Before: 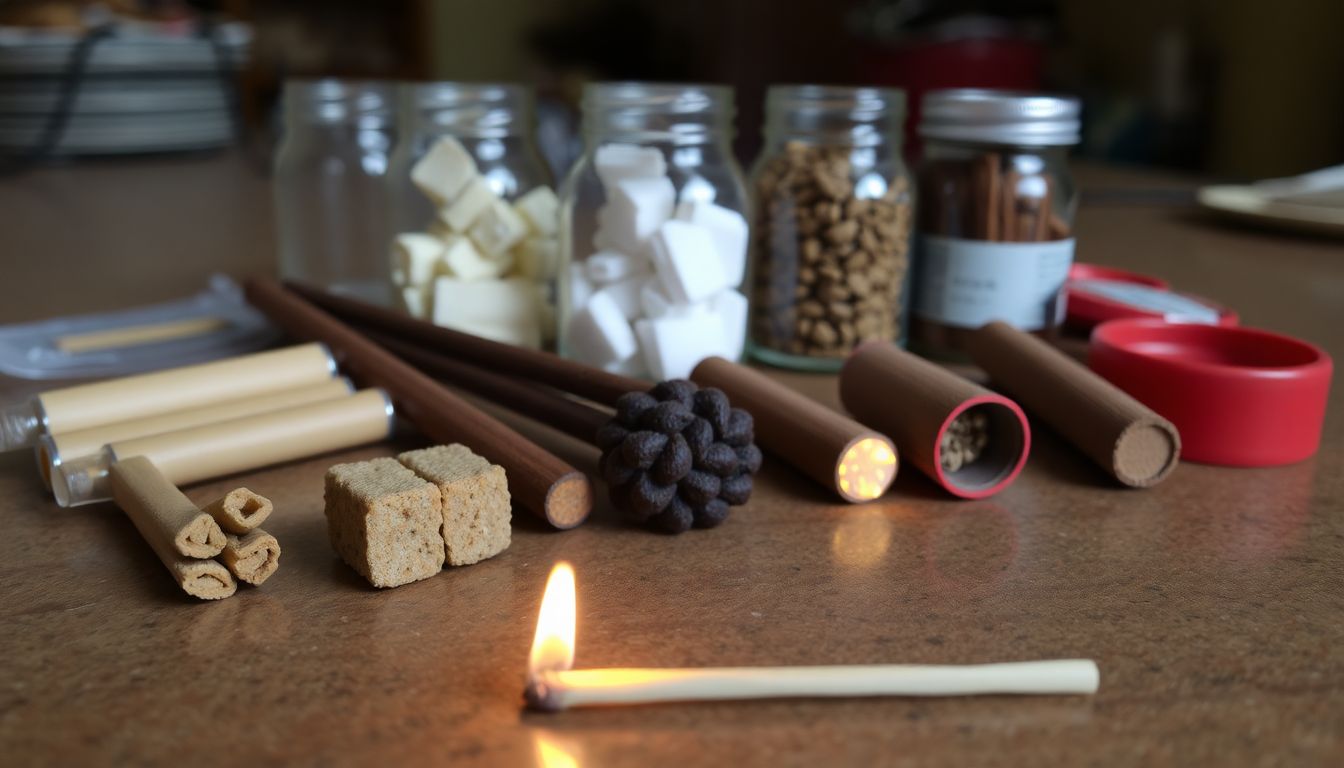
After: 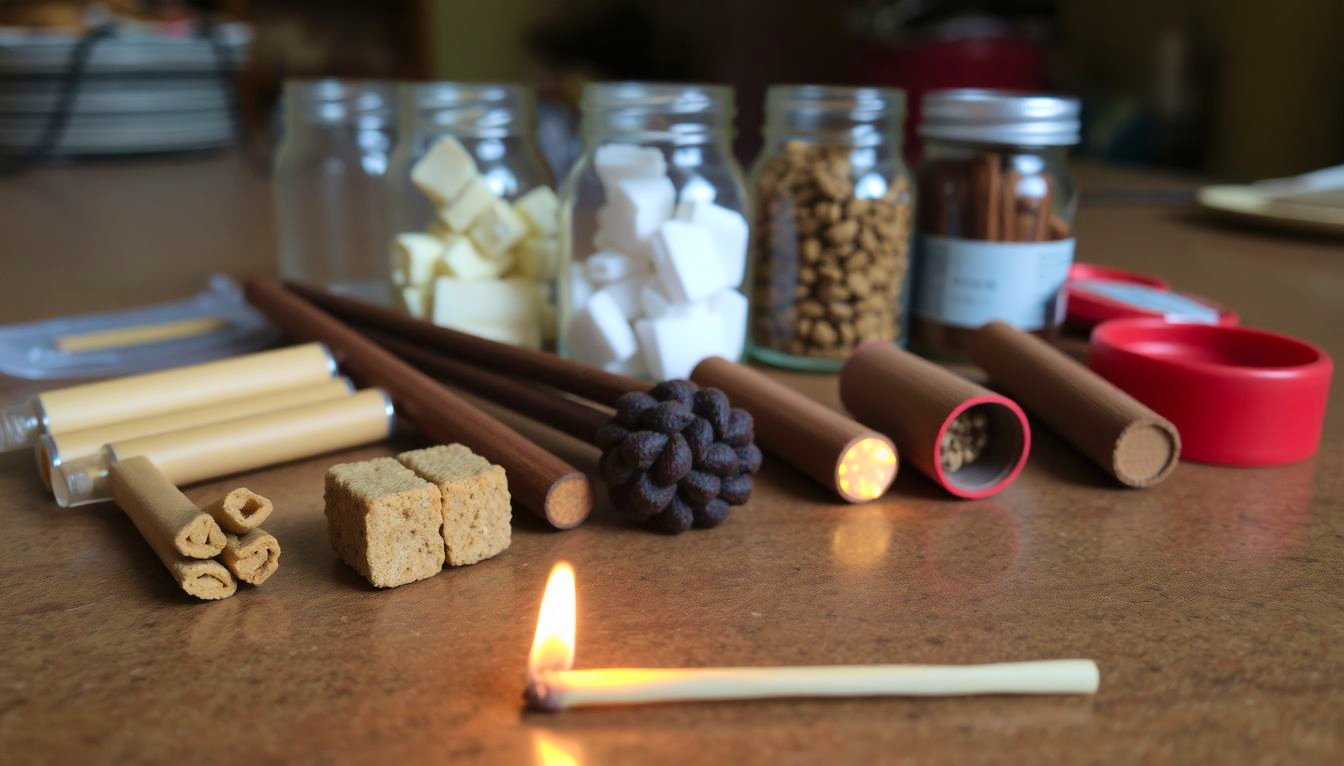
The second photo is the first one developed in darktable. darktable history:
contrast brightness saturation: contrast 0.07, brightness 0.08, saturation 0.18
crop: top 0.05%, bottom 0.098%
velvia: on, module defaults
